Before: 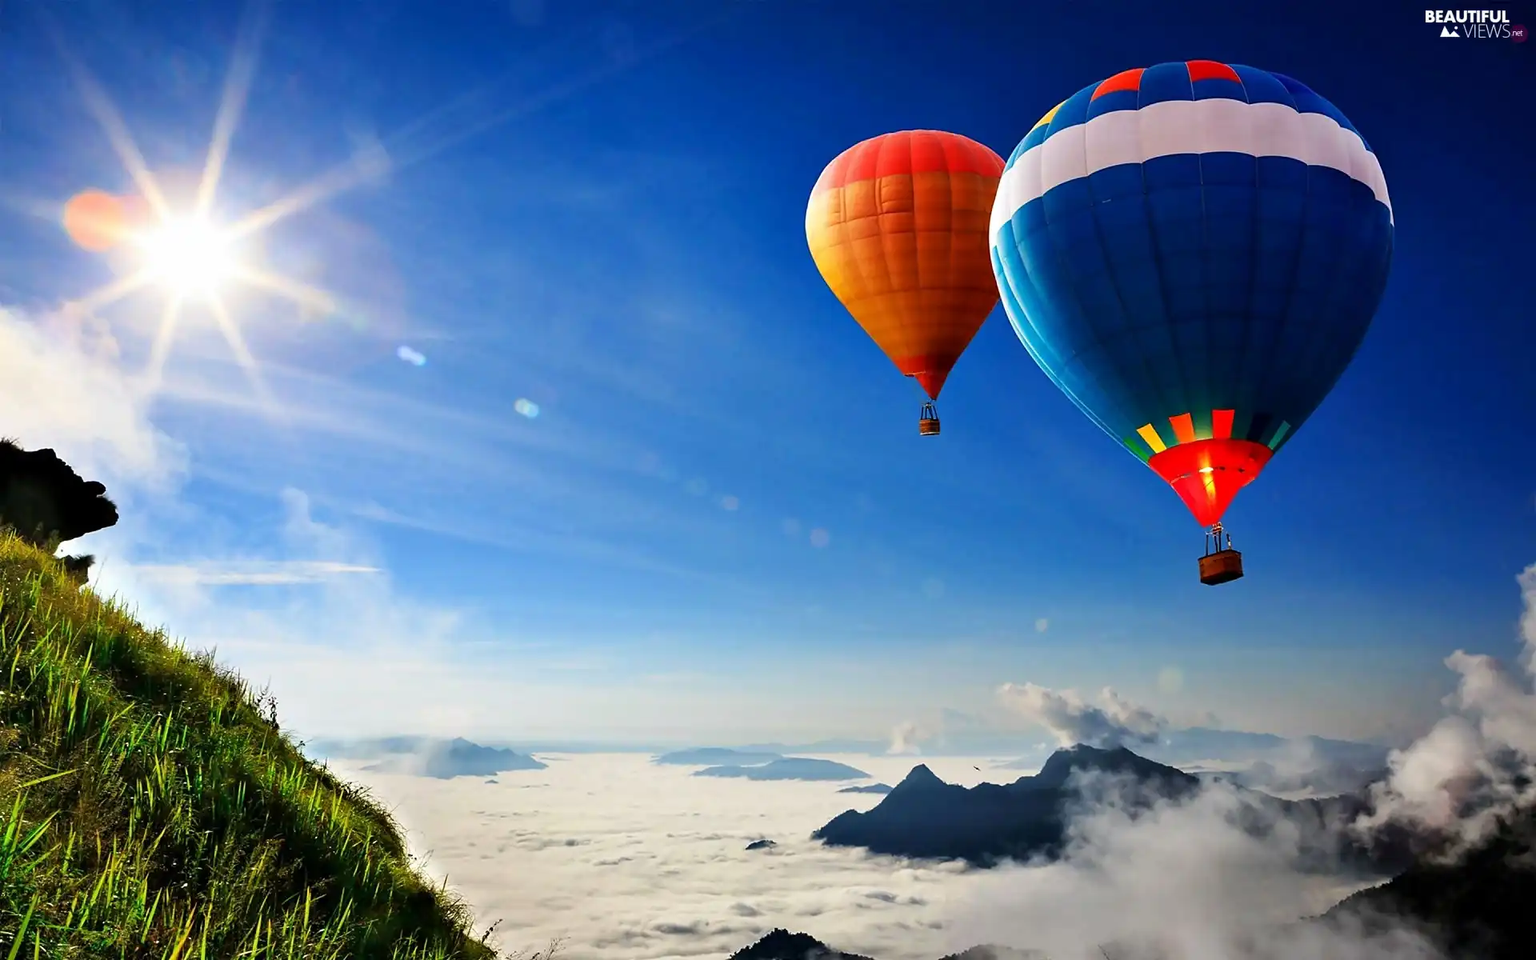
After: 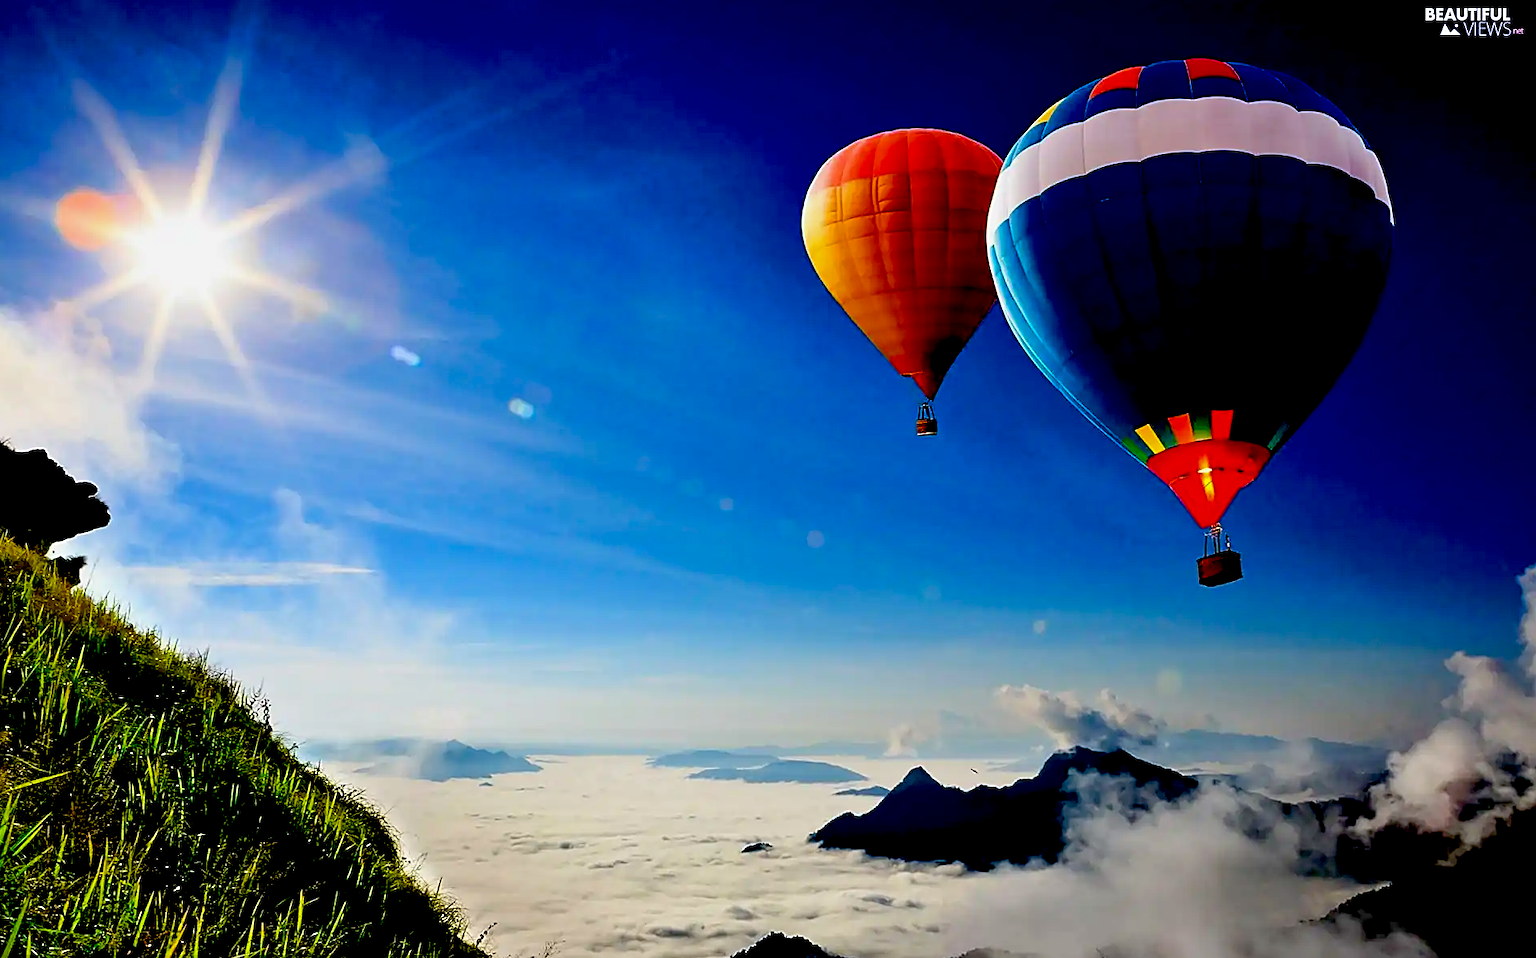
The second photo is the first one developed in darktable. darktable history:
crop and rotate: left 0.605%, top 0.292%, bottom 0.412%
exposure: black level correction 0.056, exposure -0.038 EV, compensate highlight preservation false
color balance rgb: perceptual saturation grading › global saturation 19.617%, perceptual brilliance grading › global brilliance -1.791%, perceptual brilliance grading › highlights -1.076%, perceptual brilliance grading › mid-tones -0.971%, perceptual brilliance grading › shadows -1.12%, global vibrance 9.499%
sharpen: on, module defaults
tone equalizer: edges refinement/feathering 500, mask exposure compensation -1.57 EV, preserve details no
